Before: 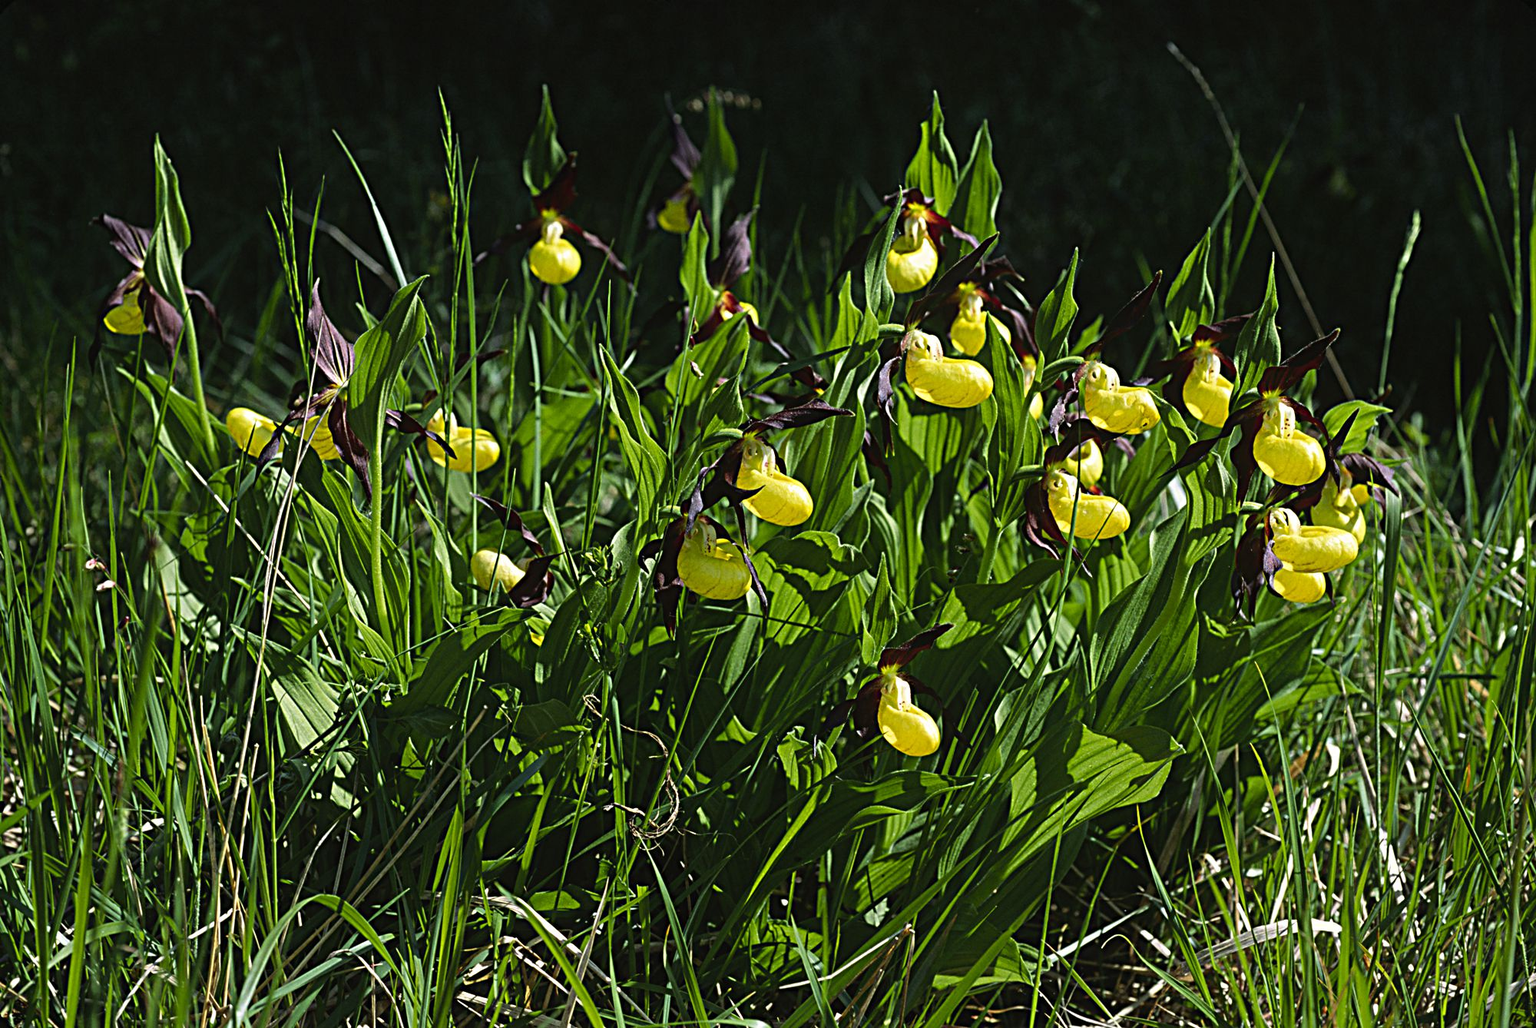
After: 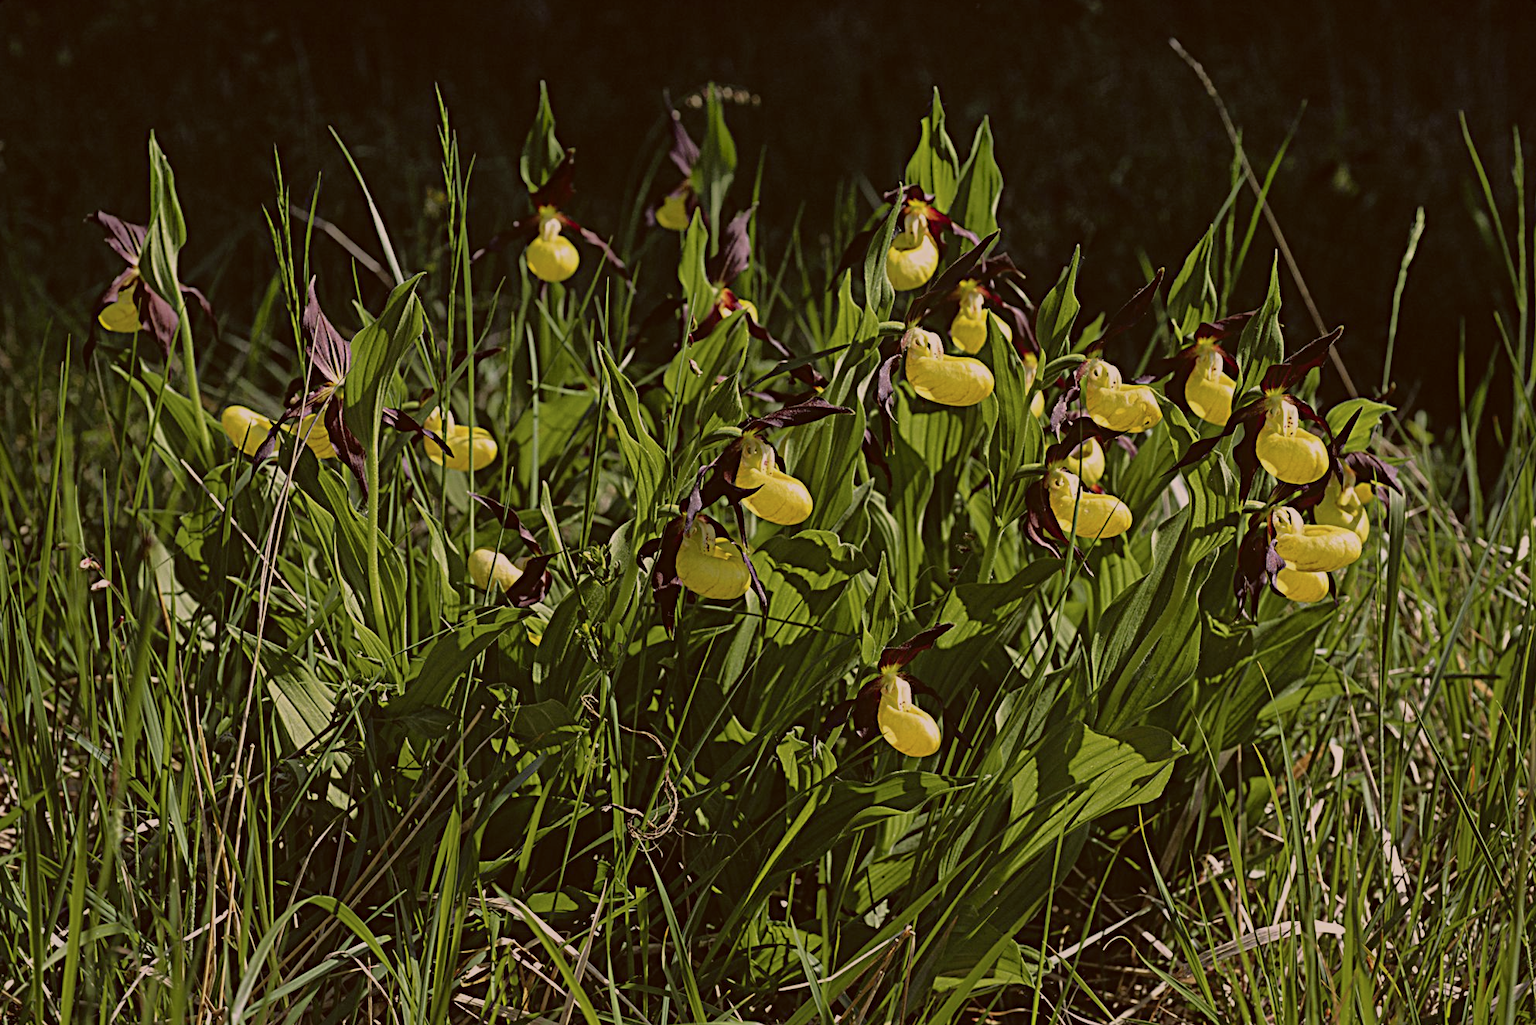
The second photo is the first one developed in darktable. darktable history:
color correction: highlights a* 10.21, highlights b* 9.79, shadows a* 8.61, shadows b* 7.88, saturation 0.8
shadows and highlights: on, module defaults
exposure: exposure -0.582 EV, compensate highlight preservation false
crop: left 0.434%, top 0.485%, right 0.244%, bottom 0.386%
